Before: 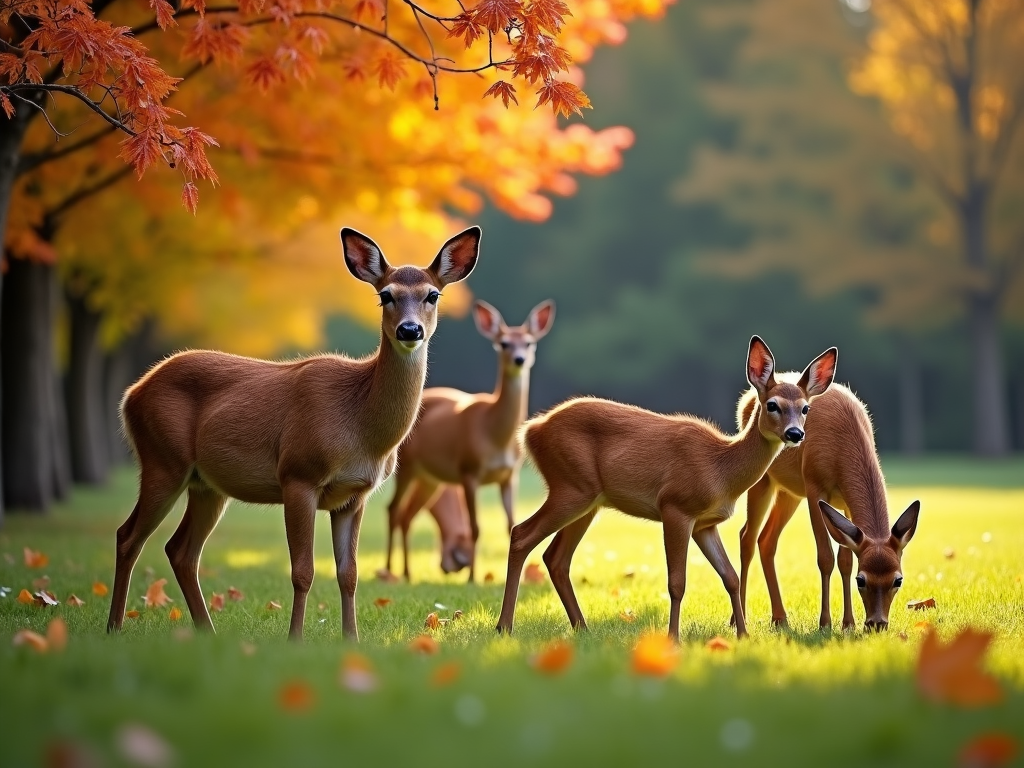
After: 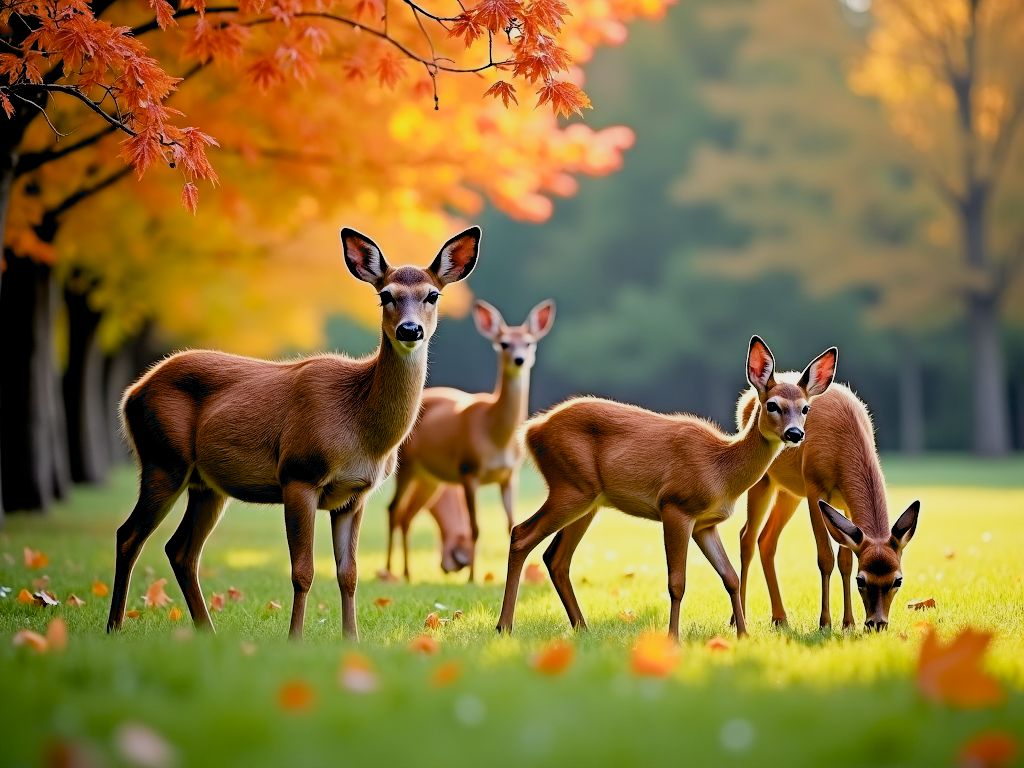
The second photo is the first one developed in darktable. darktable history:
exposure: black level correction 0.012, exposure 0.7 EV, compensate exposure bias true, compensate highlight preservation false
filmic rgb: black relative exposure -7.65 EV, white relative exposure 4.56 EV, hardness 3.61
